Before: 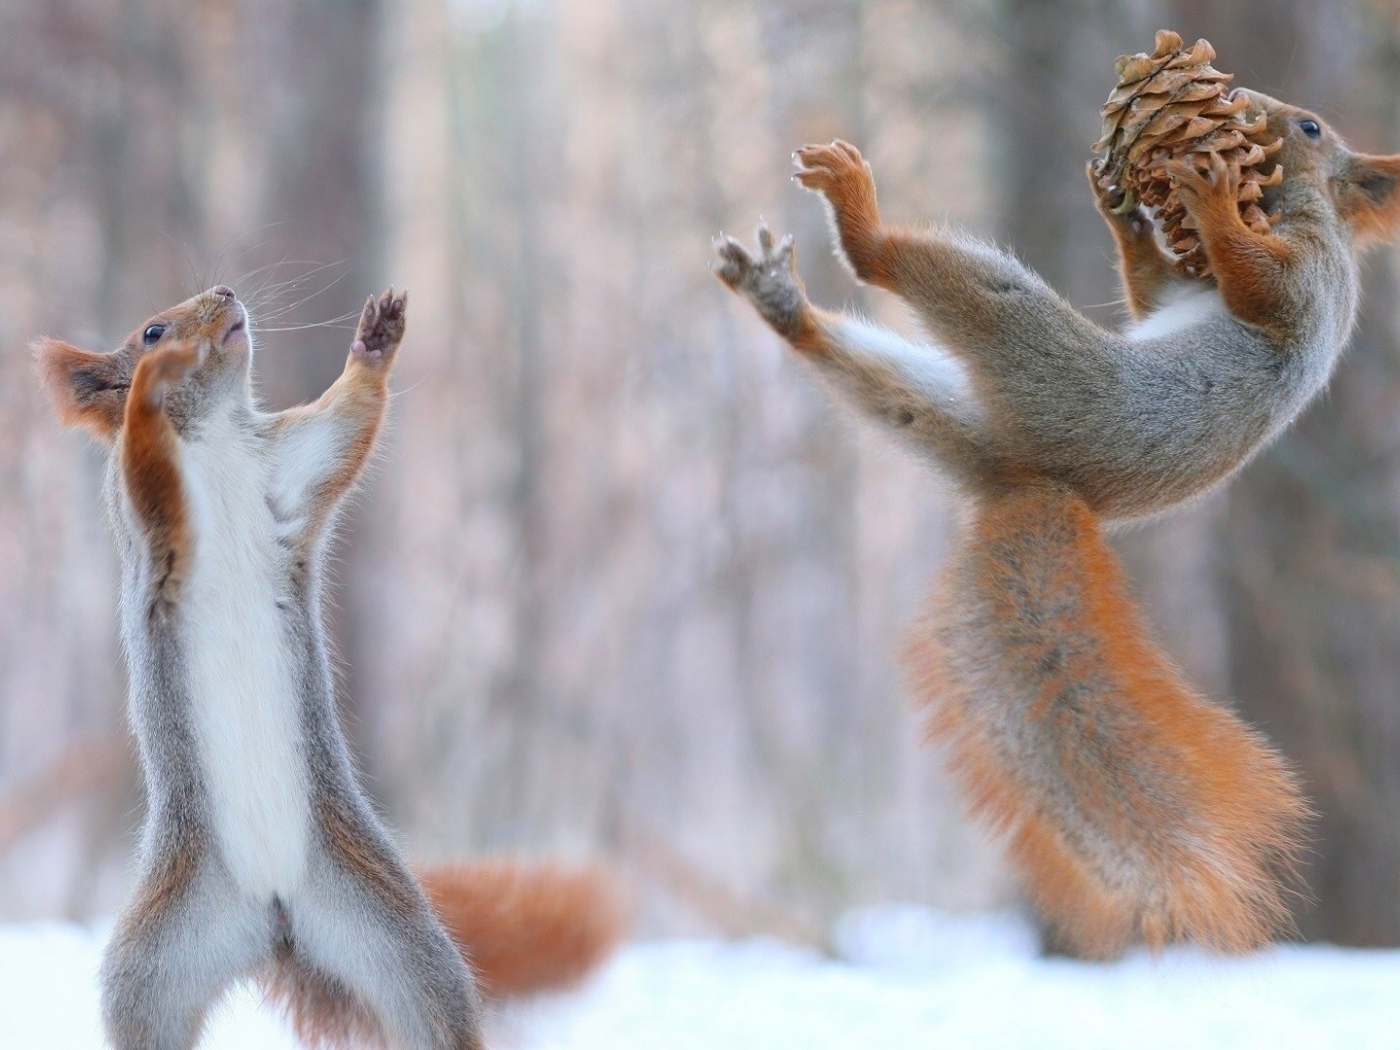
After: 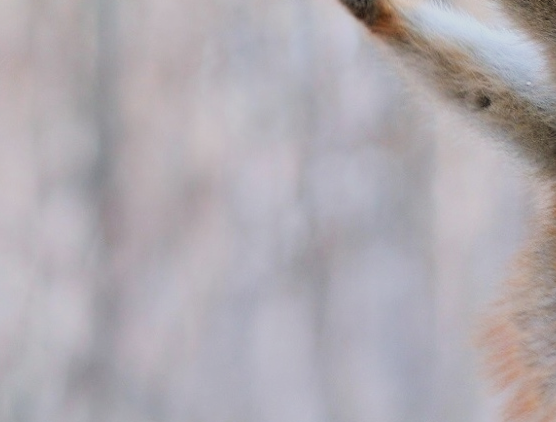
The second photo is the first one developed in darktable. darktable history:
crop: left 30.251%, top 30.173%, right 29.992%, bottom 29.603%
filmic rgb: black relative exposure -5.07 EV, white relative exposure 3.98 EV, hardness 2.9, contrast 1.191, highlights saturation mix -29.22%
